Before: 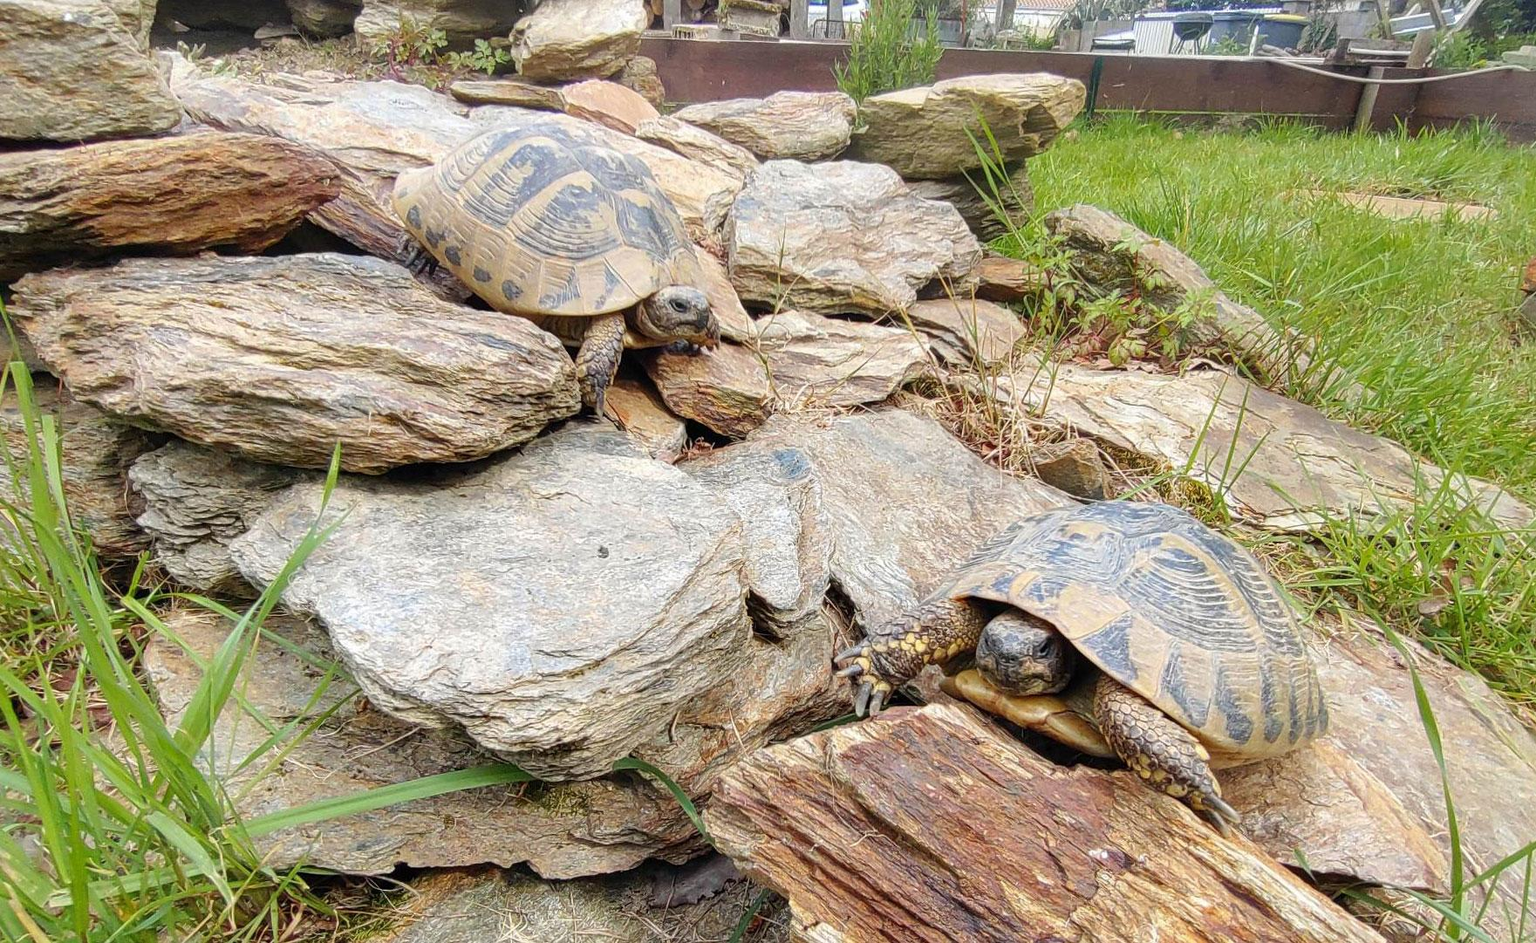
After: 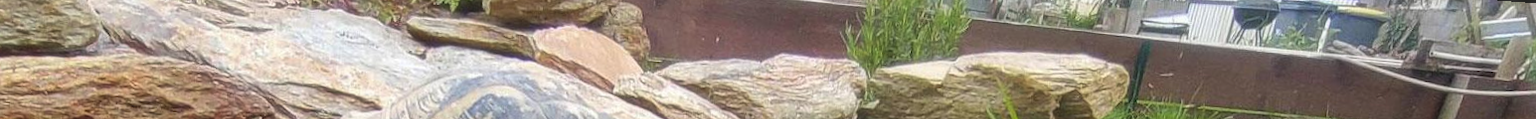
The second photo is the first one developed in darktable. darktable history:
shadows and highlights: soften with gaussian
rotate and perspective: rotation 4.1°, automatic cropping off
crop and rotate: left 9.644%, top 9.491%, right 6.021%, bottom 80.509%
soften: size 10%, saturation 50%, brightness 0.2 EV, mix 10%
